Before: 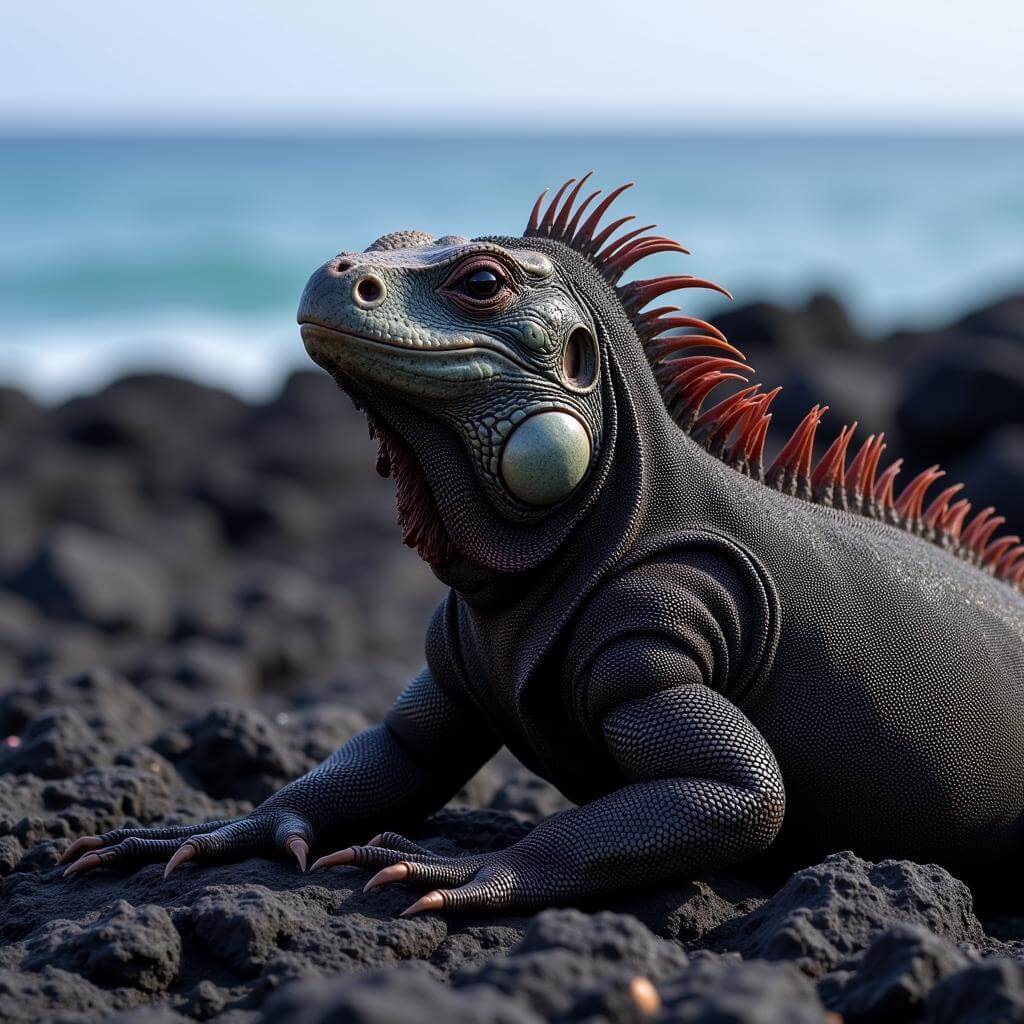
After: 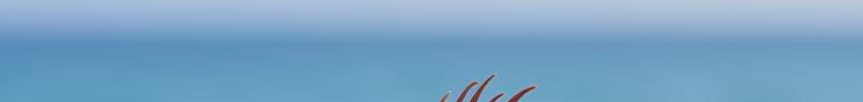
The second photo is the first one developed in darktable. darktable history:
contrast brightness saturation: contrast -0.28
crop and rotate: left 9.644%, top 9.491%, right 6.021%, bottom 80.509%
velvia: on, module defaults
